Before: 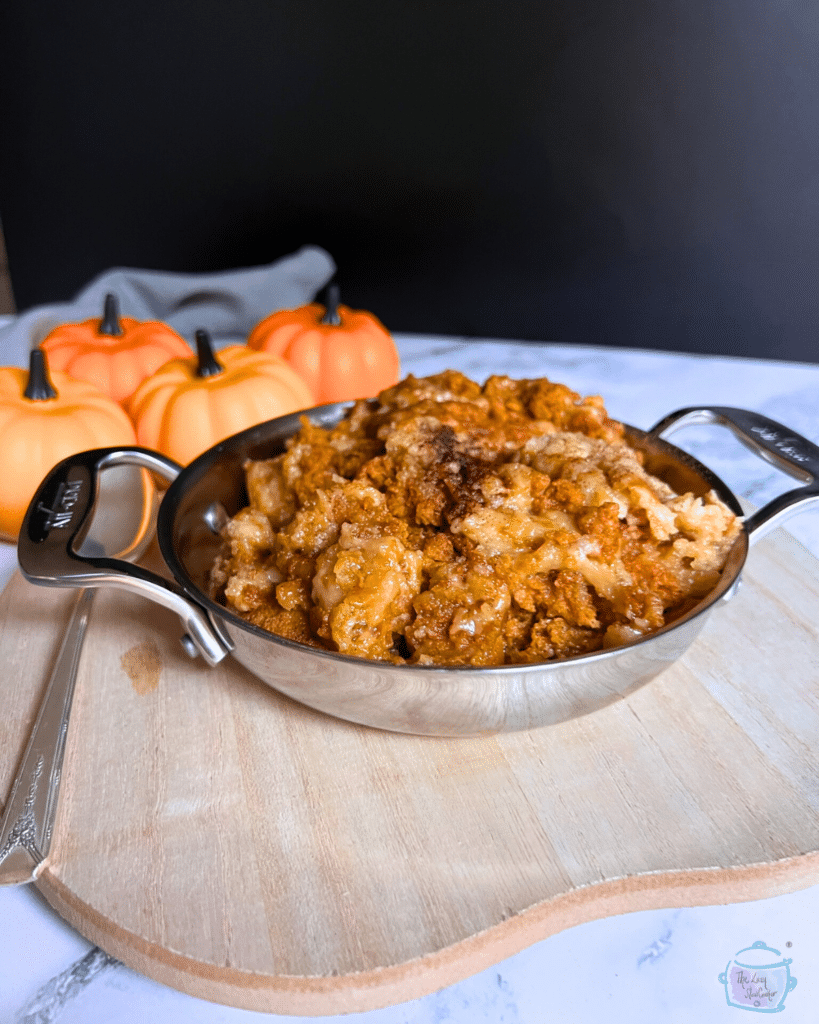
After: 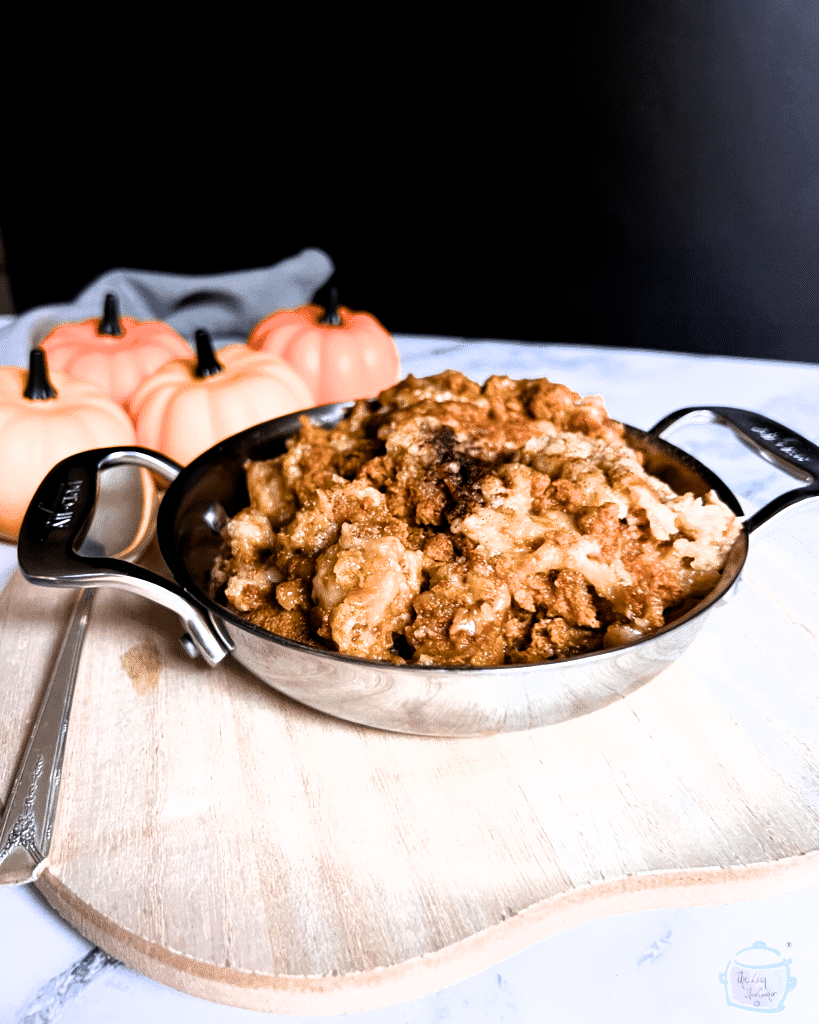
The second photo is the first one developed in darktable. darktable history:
filmic rgb: black relative exposure -8.2 EV, white relative exposure 2.24 EV, threshold 5.98 EV, hardness 7.17, latitude 86.65%, contrast 1.702, highlights saturation mix -3.6%, shadows ↔ highlights balance -2.41%, preserve chrominance max RGB, enable highlight reconstruction true
